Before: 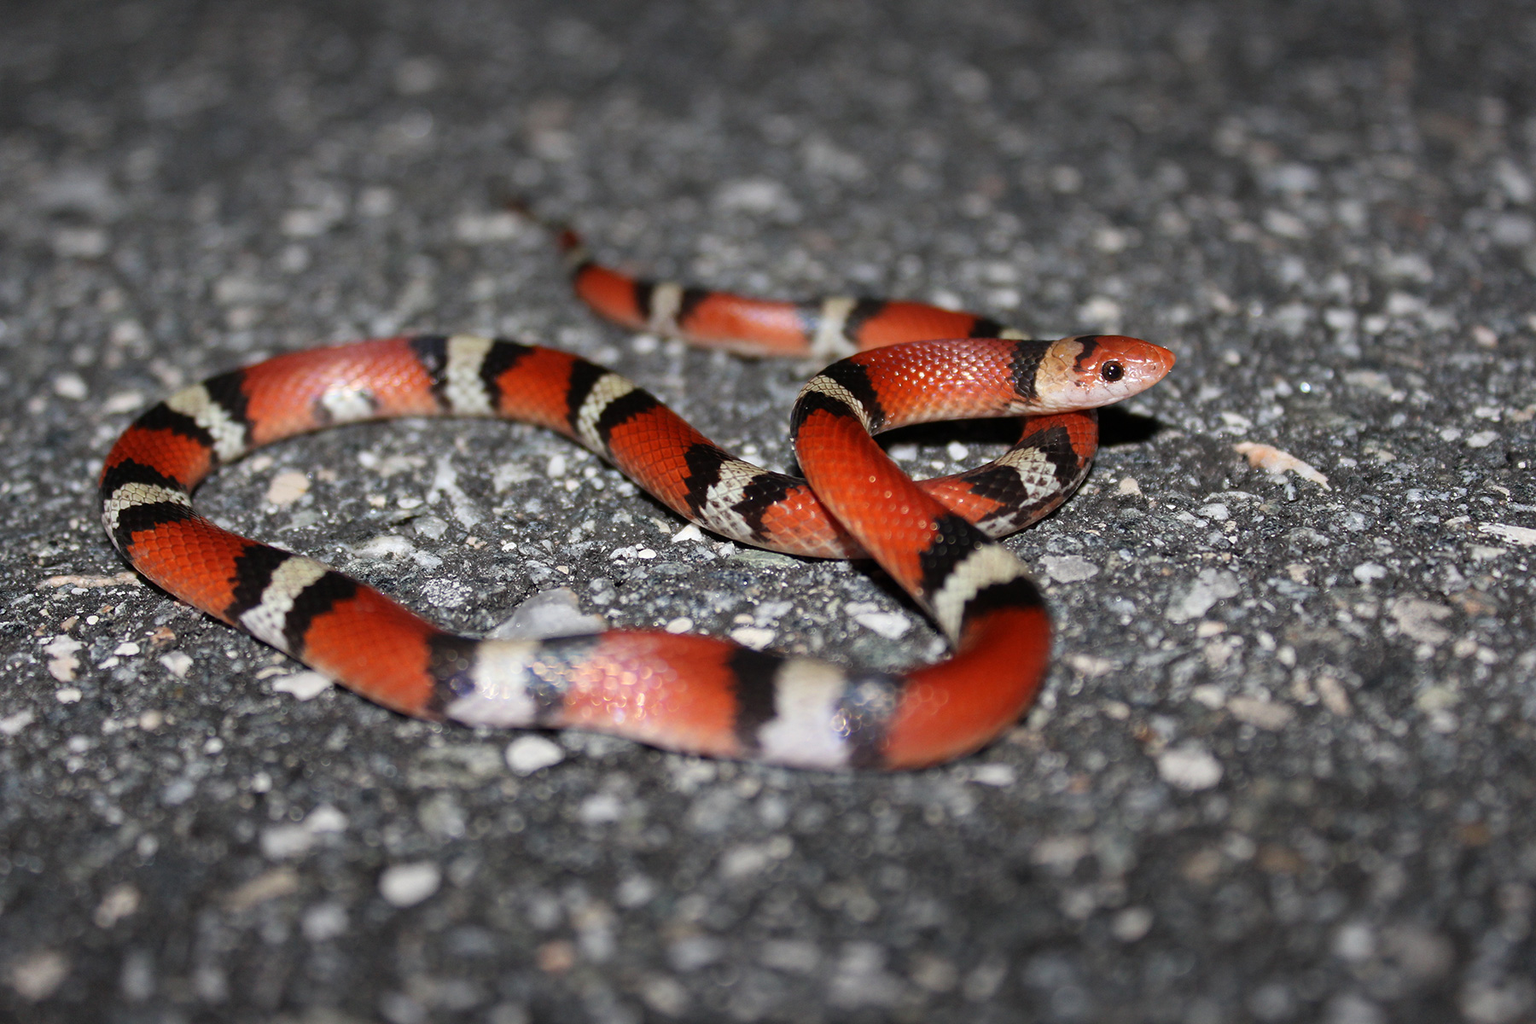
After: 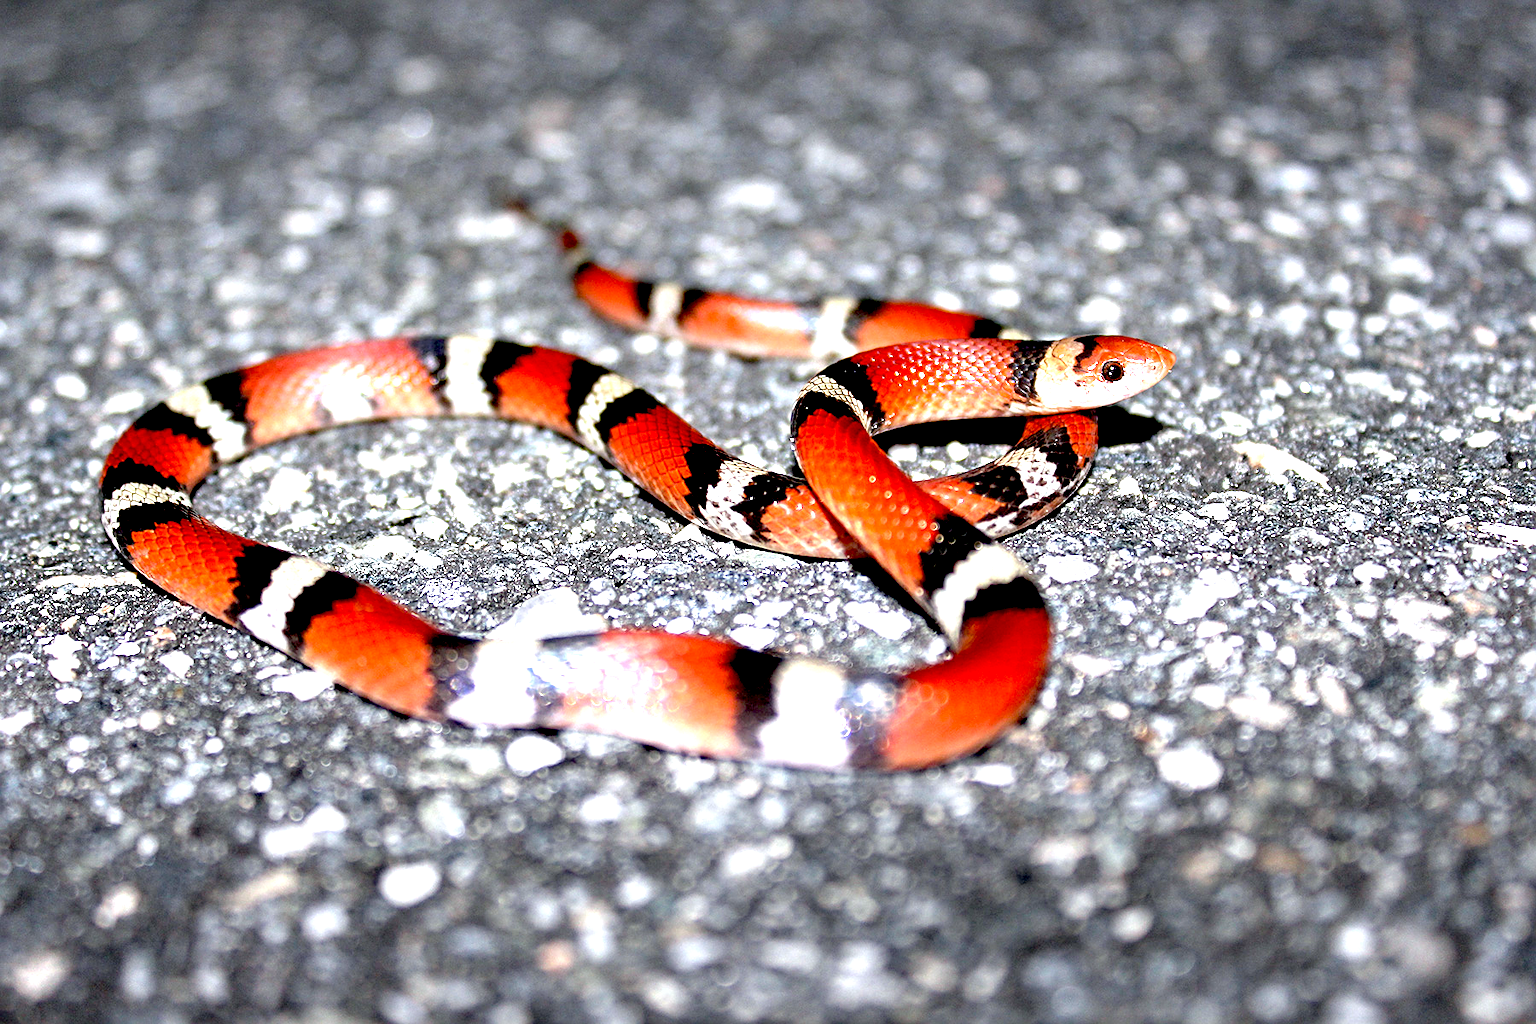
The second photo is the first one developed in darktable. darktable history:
sharpen: on, module defaults
exposure: black level correction 0.016, exposure 1.774 EV, compensate highlight preservation false
white balance: red 0.976, blue 1.04
